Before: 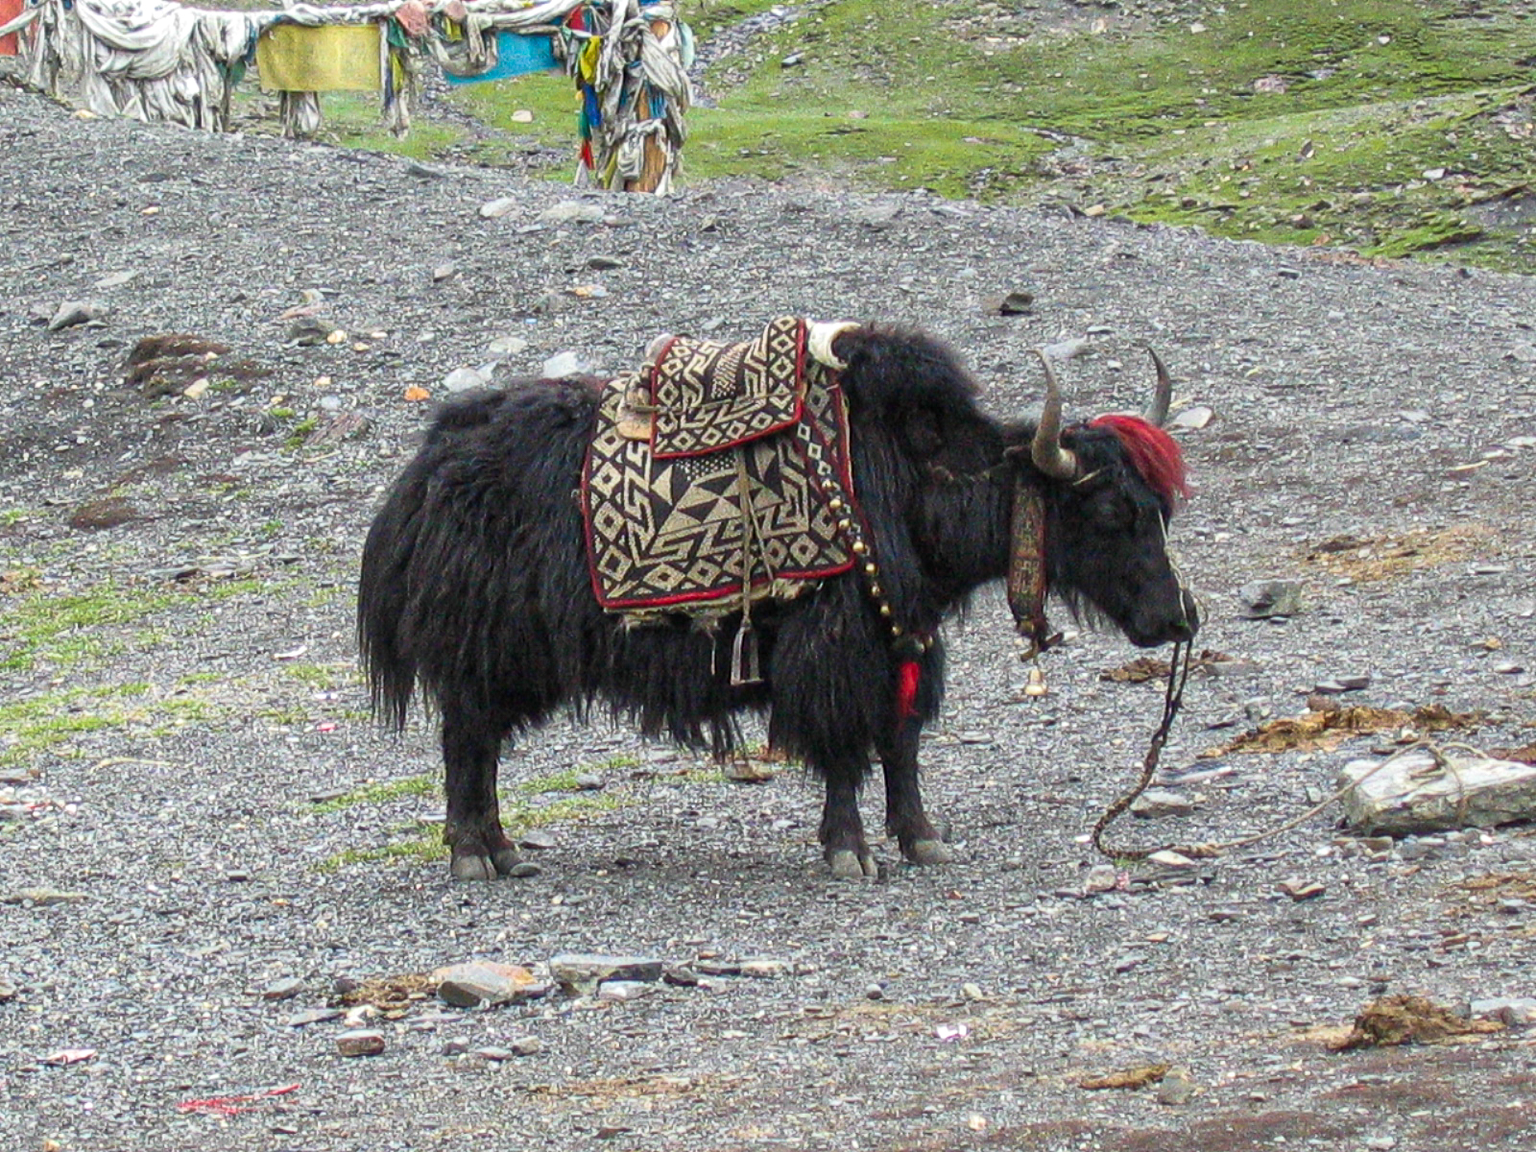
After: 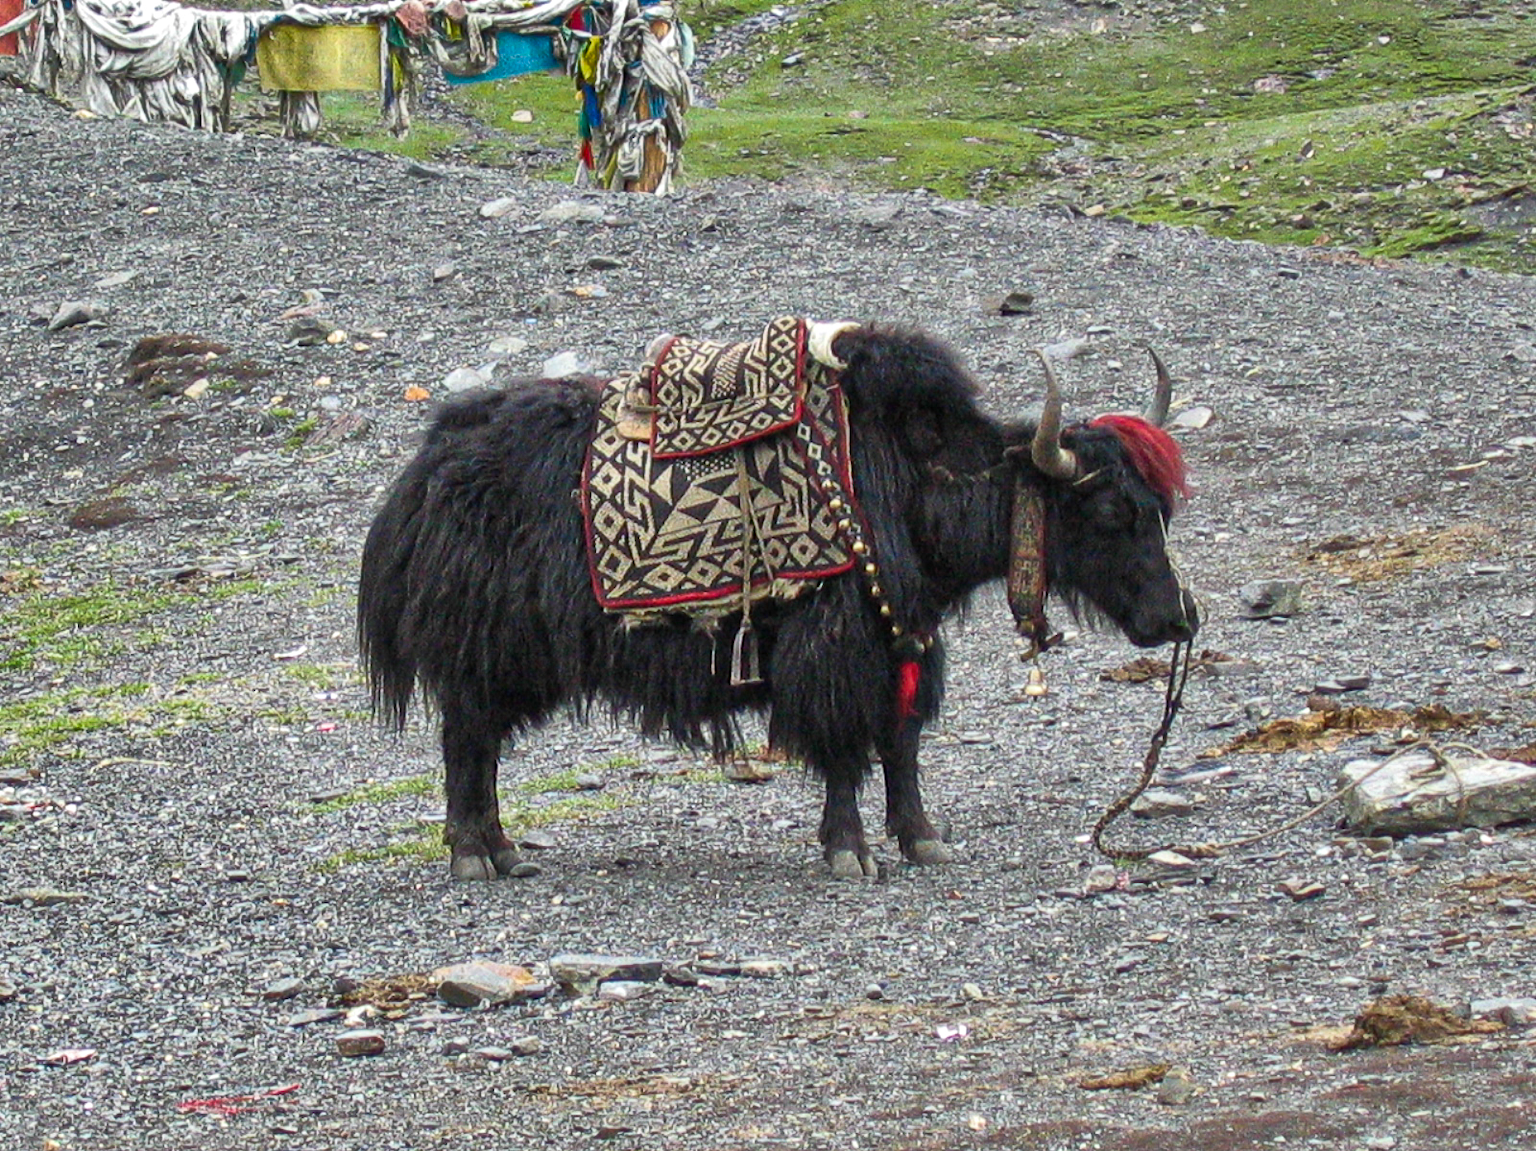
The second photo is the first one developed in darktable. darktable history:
crop: bottom 0.071%
shadows and highlights: radius 108.52, shadows 40.68, highlights -72.88, low approximation 0.01, soften with gaussian
